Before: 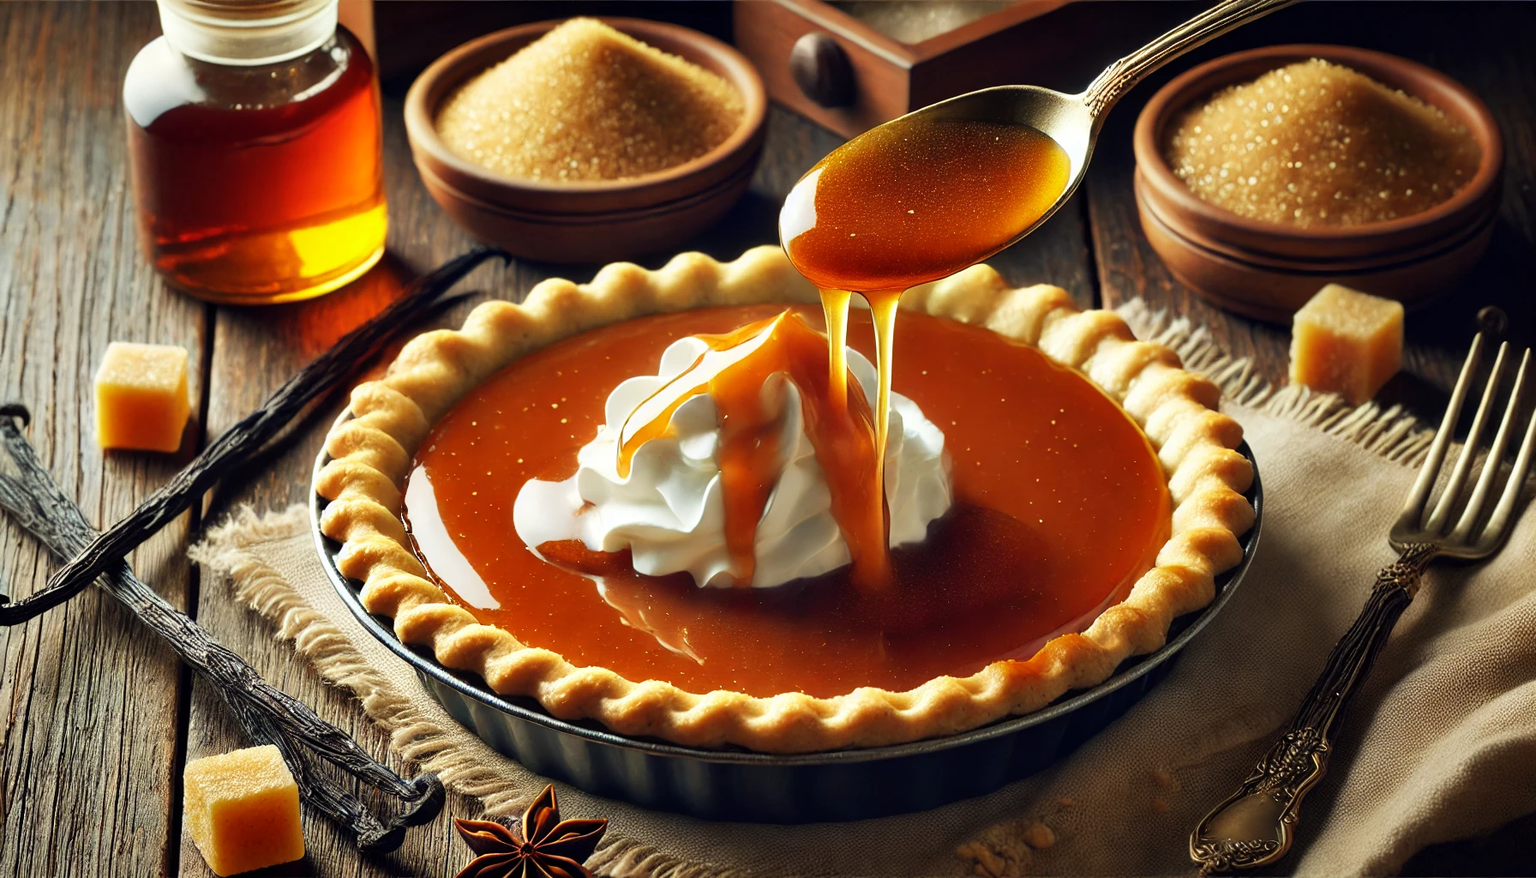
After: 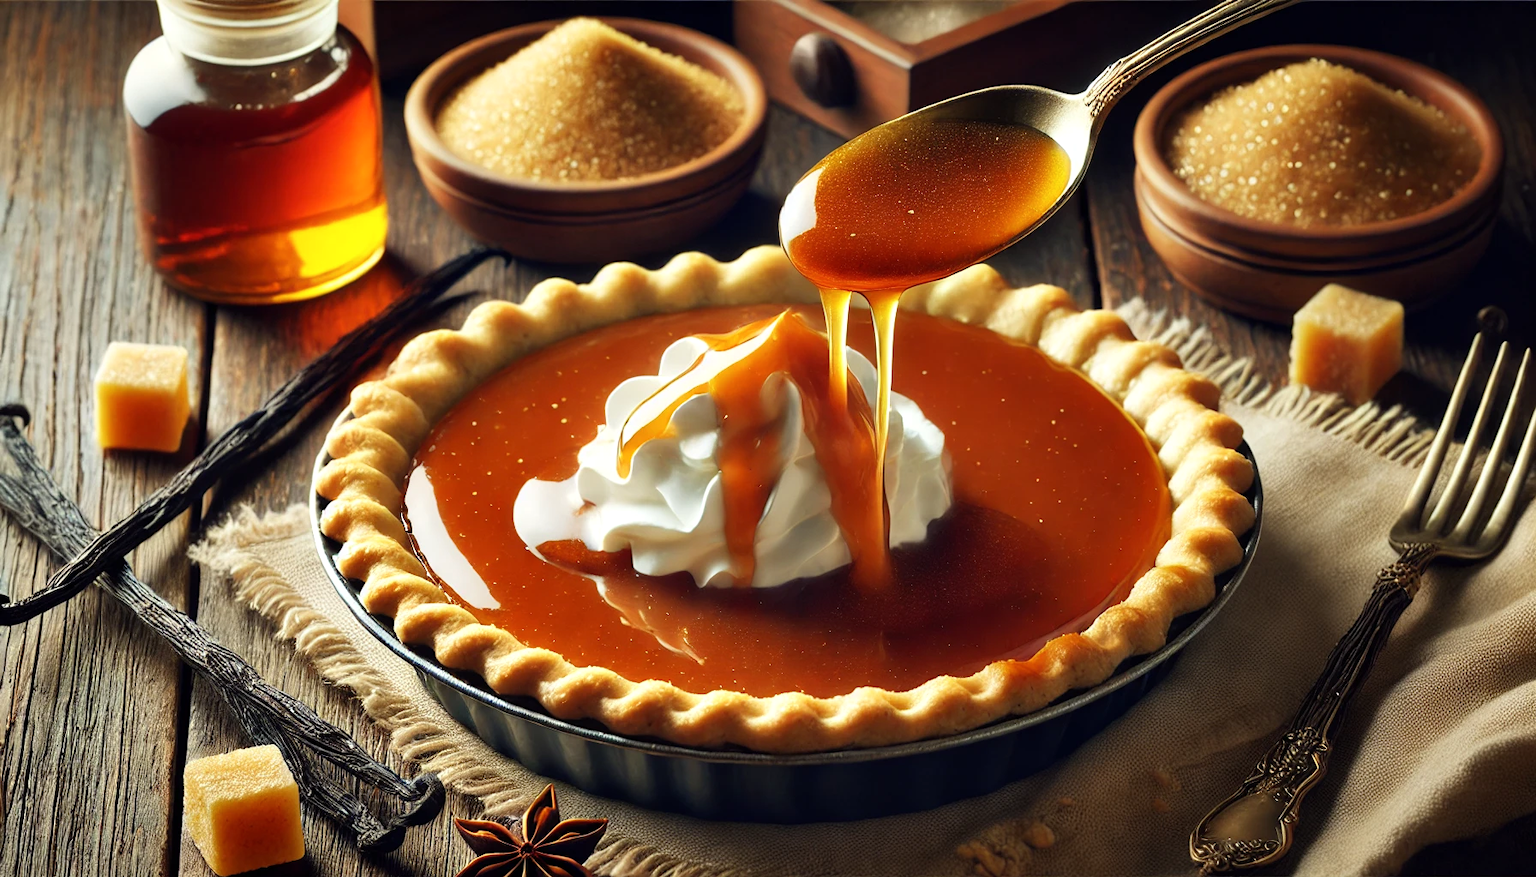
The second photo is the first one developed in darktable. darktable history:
shadows and highlights: shadows -10.14, white point adjustment 1.46, highlights 10.64
